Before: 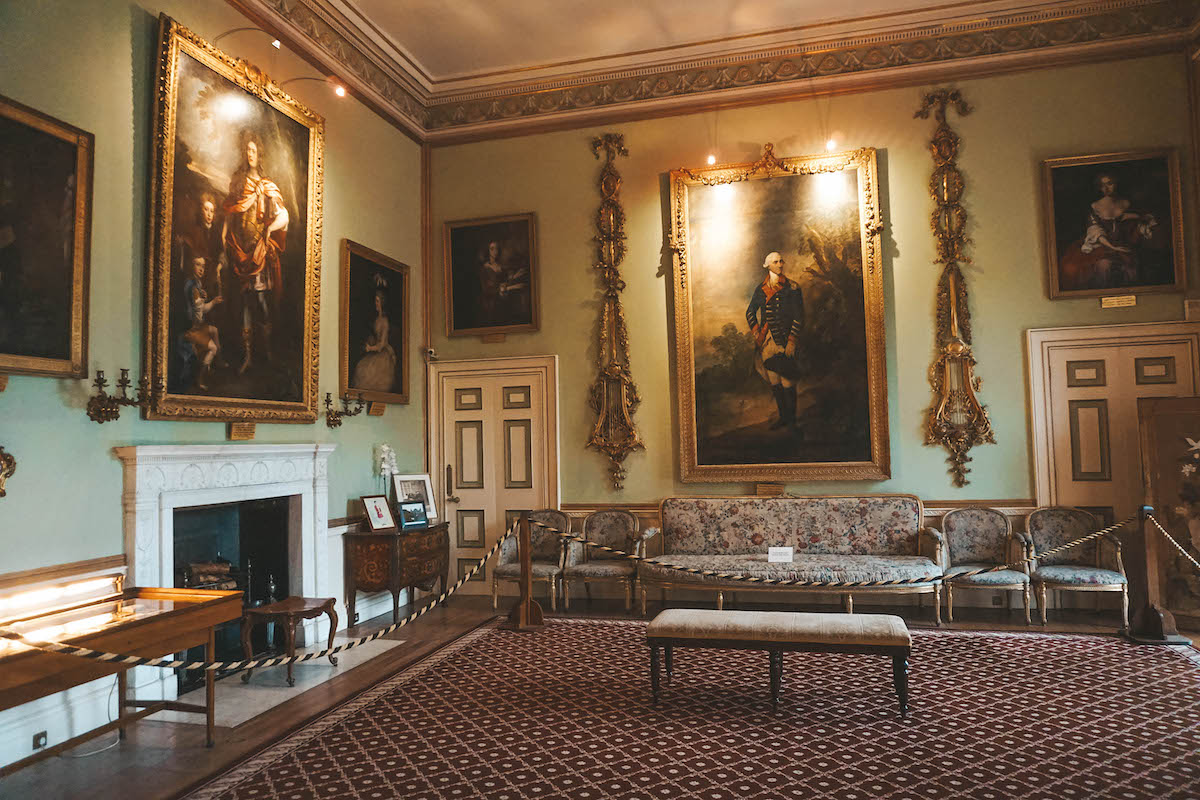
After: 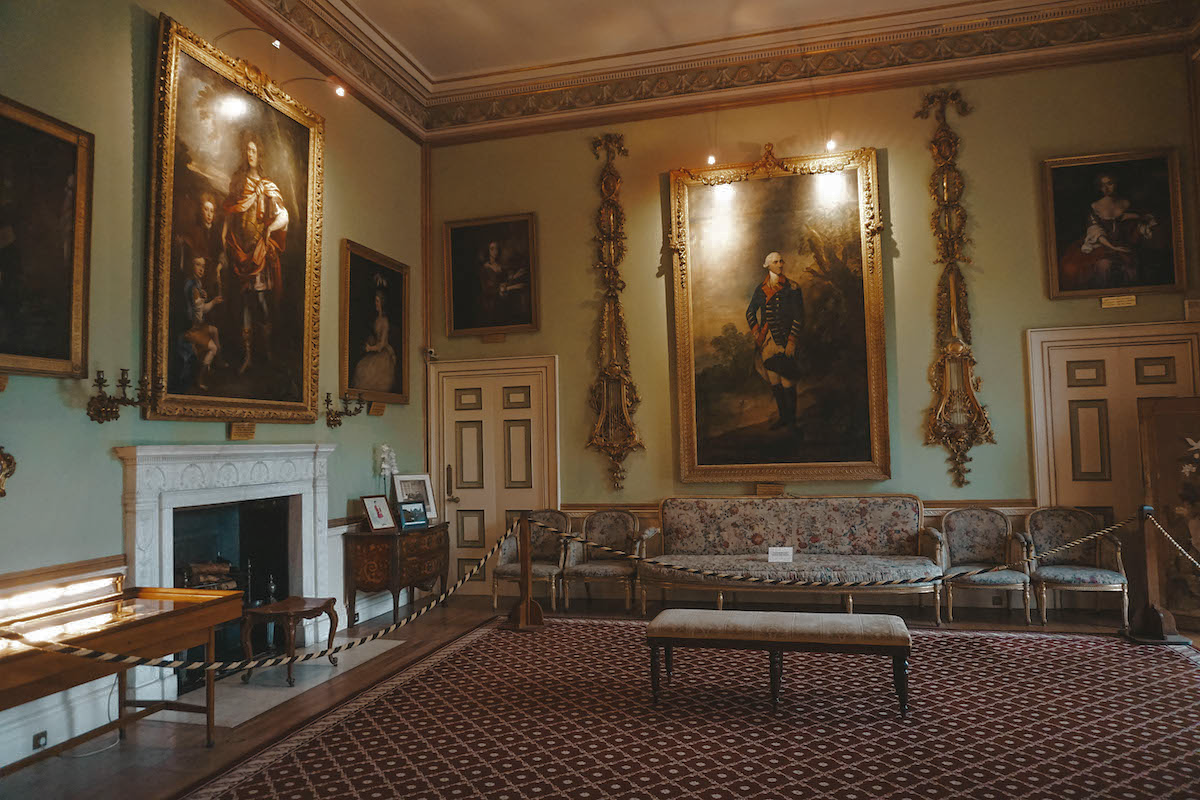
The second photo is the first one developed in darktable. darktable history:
tone equalizer: on, module defaults
base curve: curves: ch0 [(0, 0) (0.826, 0.587) (1, 1)]
